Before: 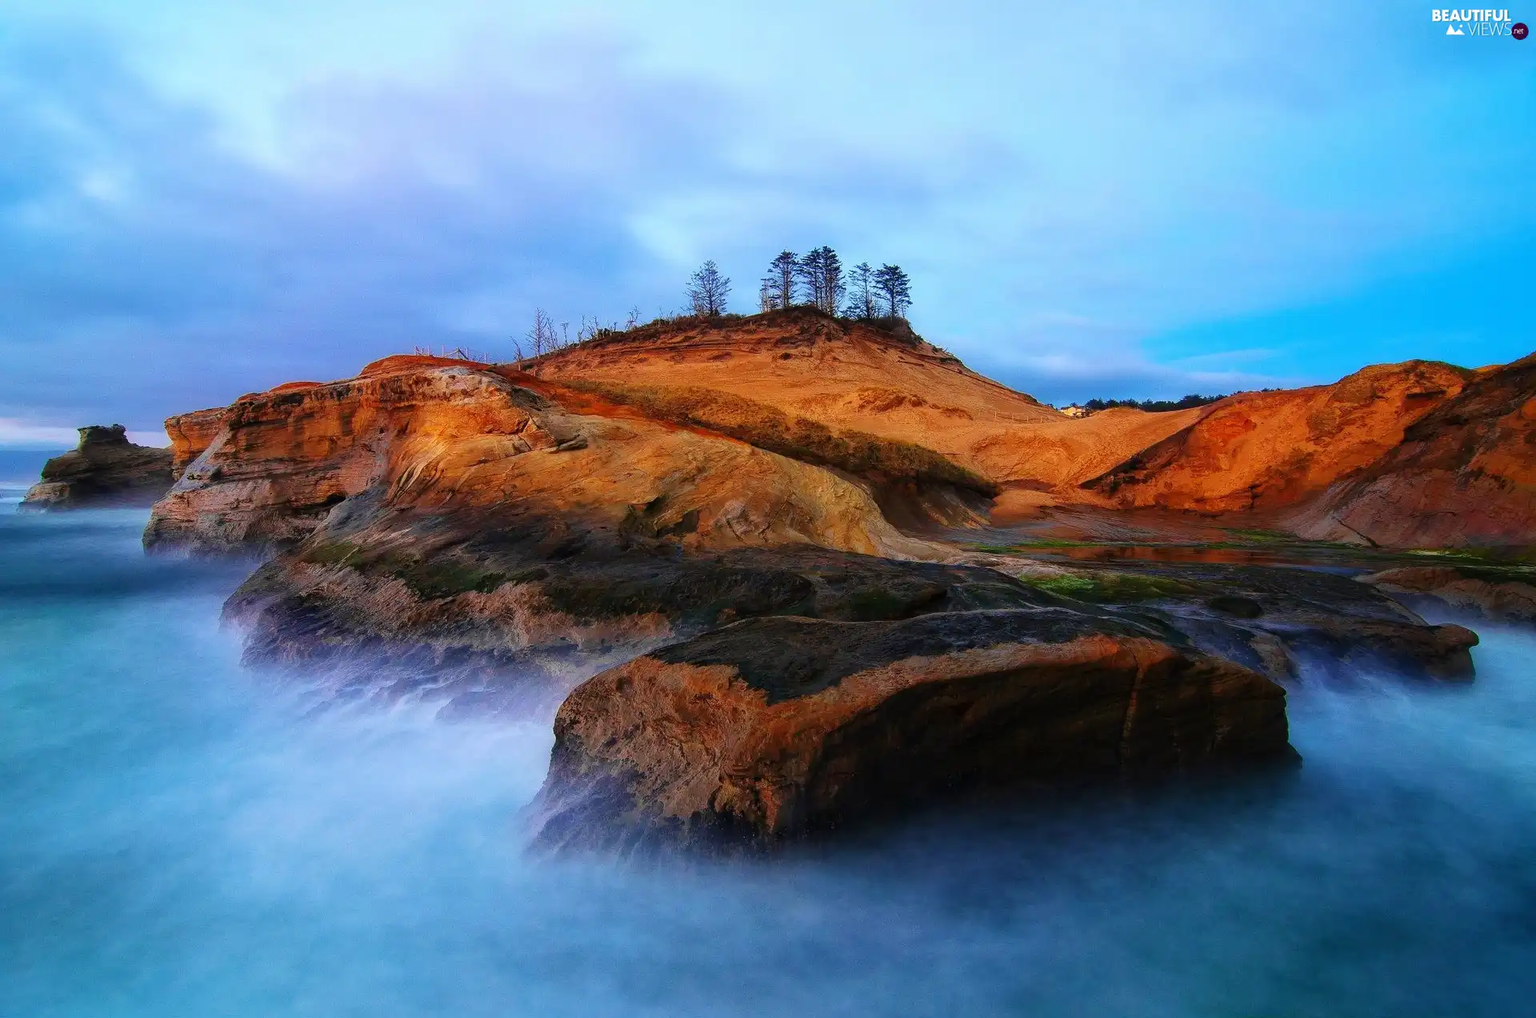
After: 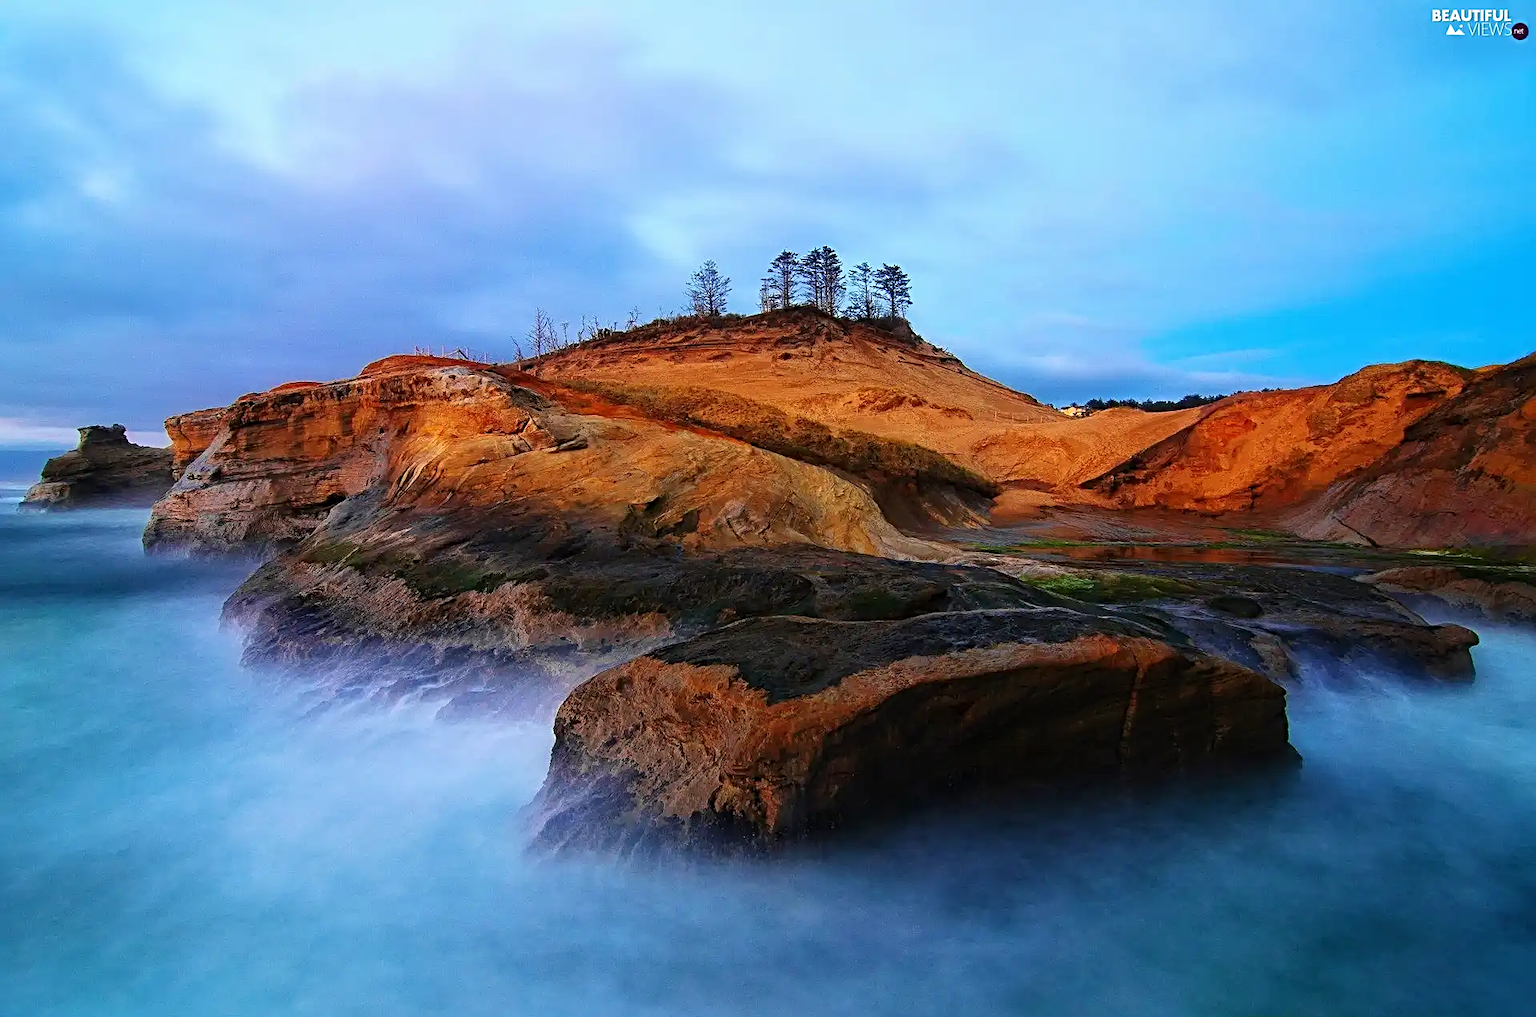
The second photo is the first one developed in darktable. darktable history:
sharpen: radius 3.959
